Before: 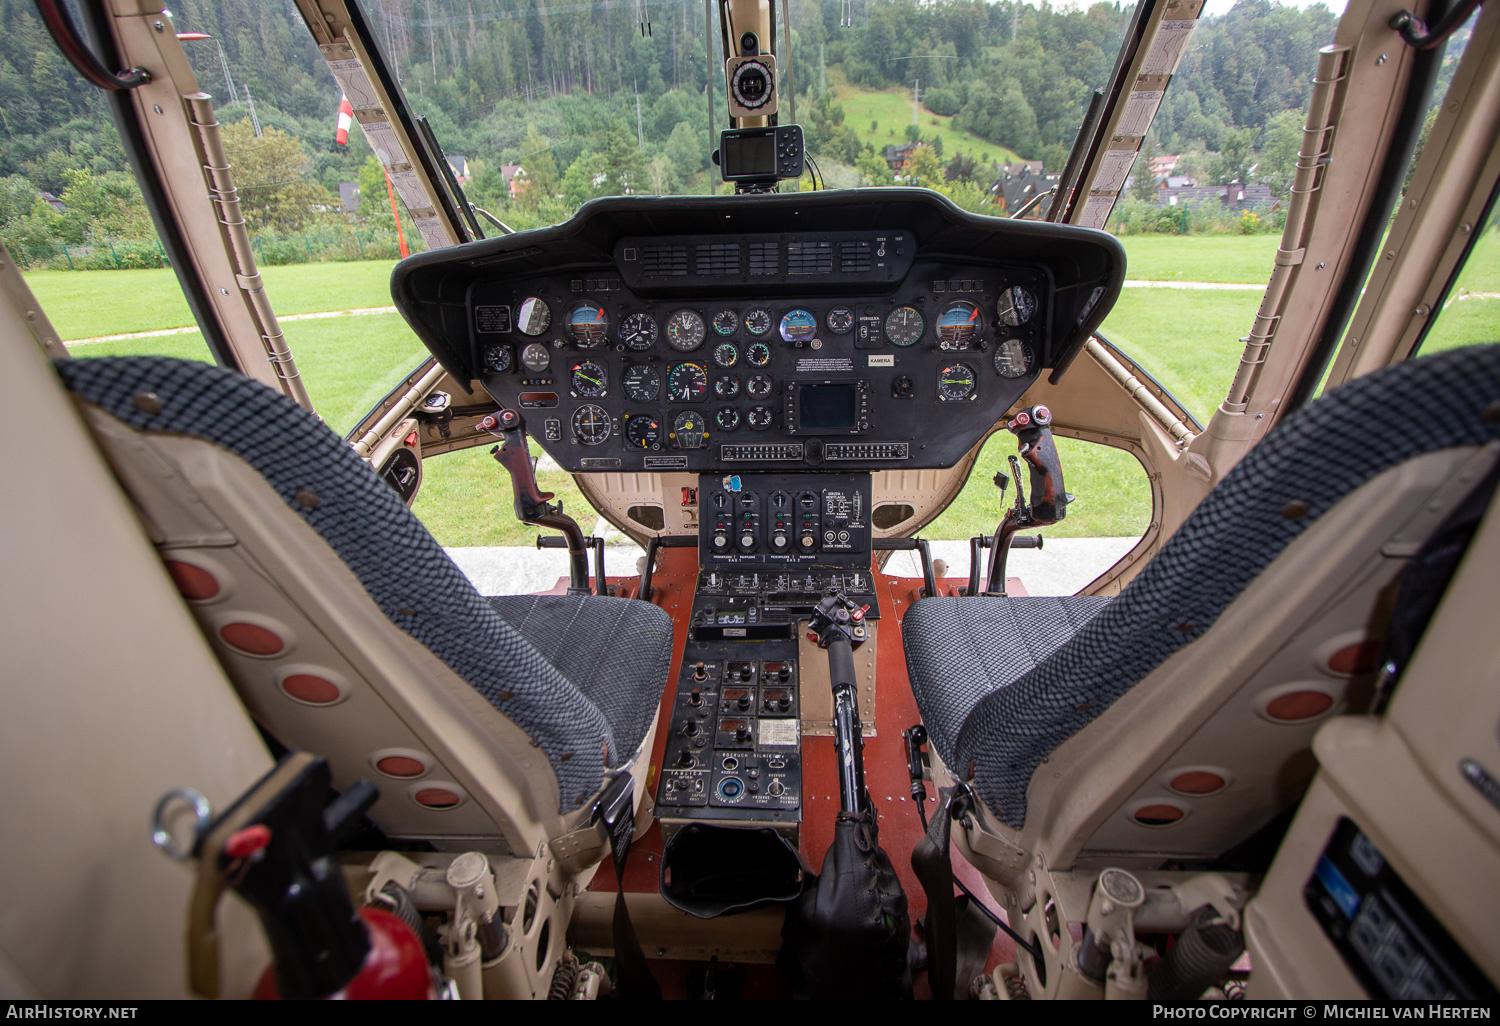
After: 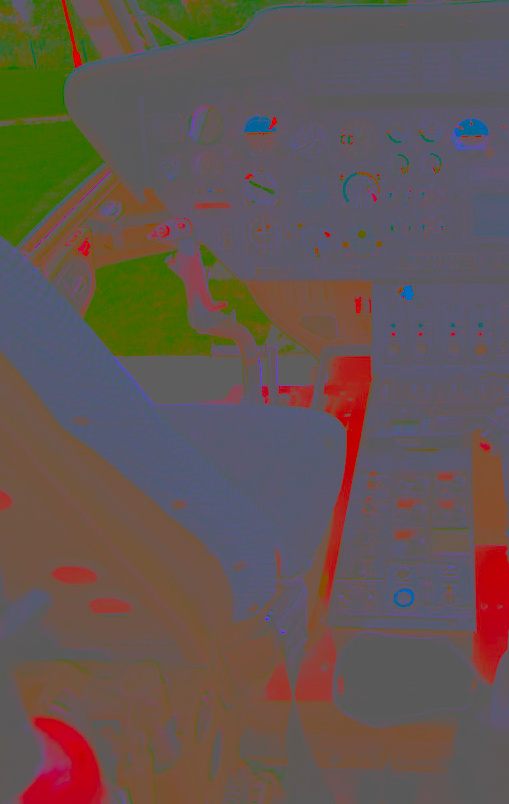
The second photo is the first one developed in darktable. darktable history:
crop and rotate: left 21.815%, top 18.628%, right 44.249%, bottom 2.978%
contrast brightness saturation: contrast -0.981, brightness -0.18, saturation 0.739
